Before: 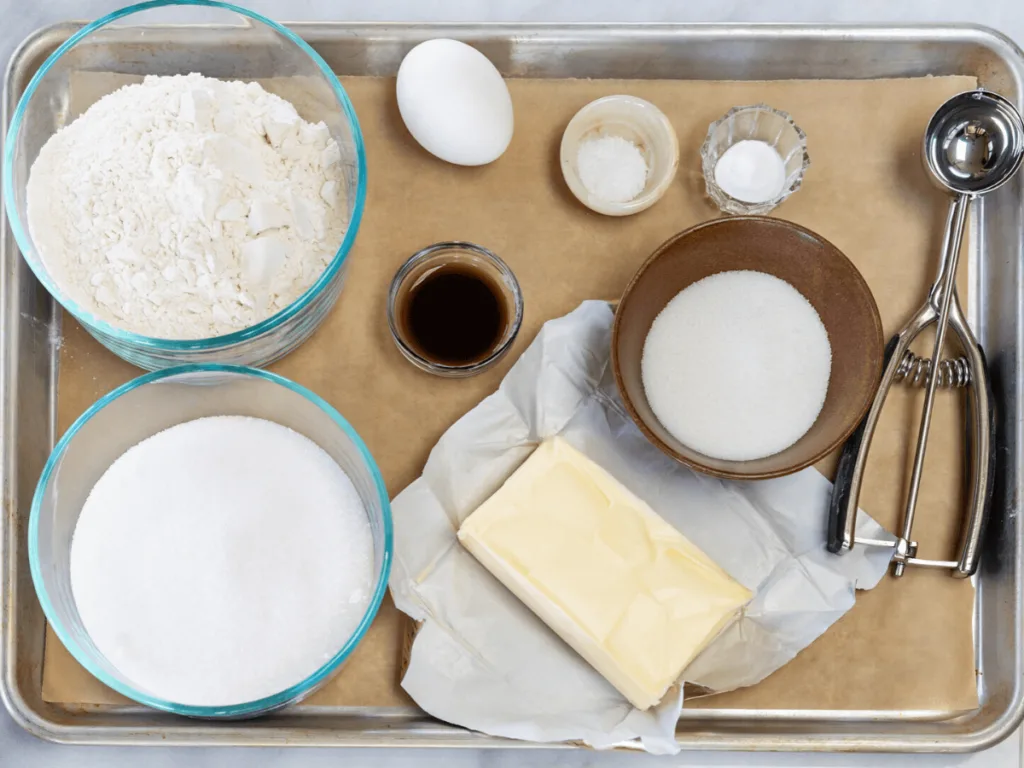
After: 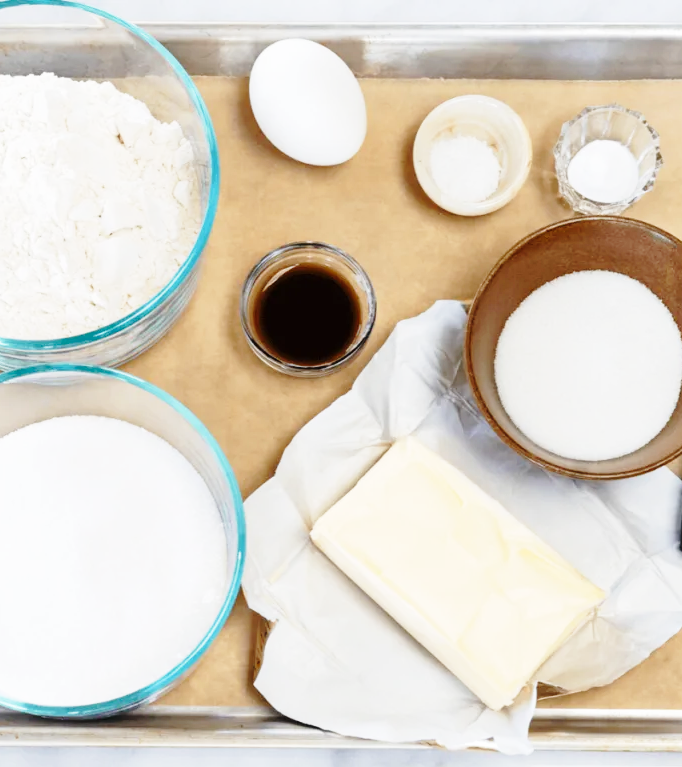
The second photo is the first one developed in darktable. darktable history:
crop and rotate: left 14.373%, right 18.943%
base curve: curves: ch0 [(0, 0) (0.028, 0.03) (0.121, 0.232) (0.46, 0.748) (0.859, 0.968) (1, 1)], preserve colors none
